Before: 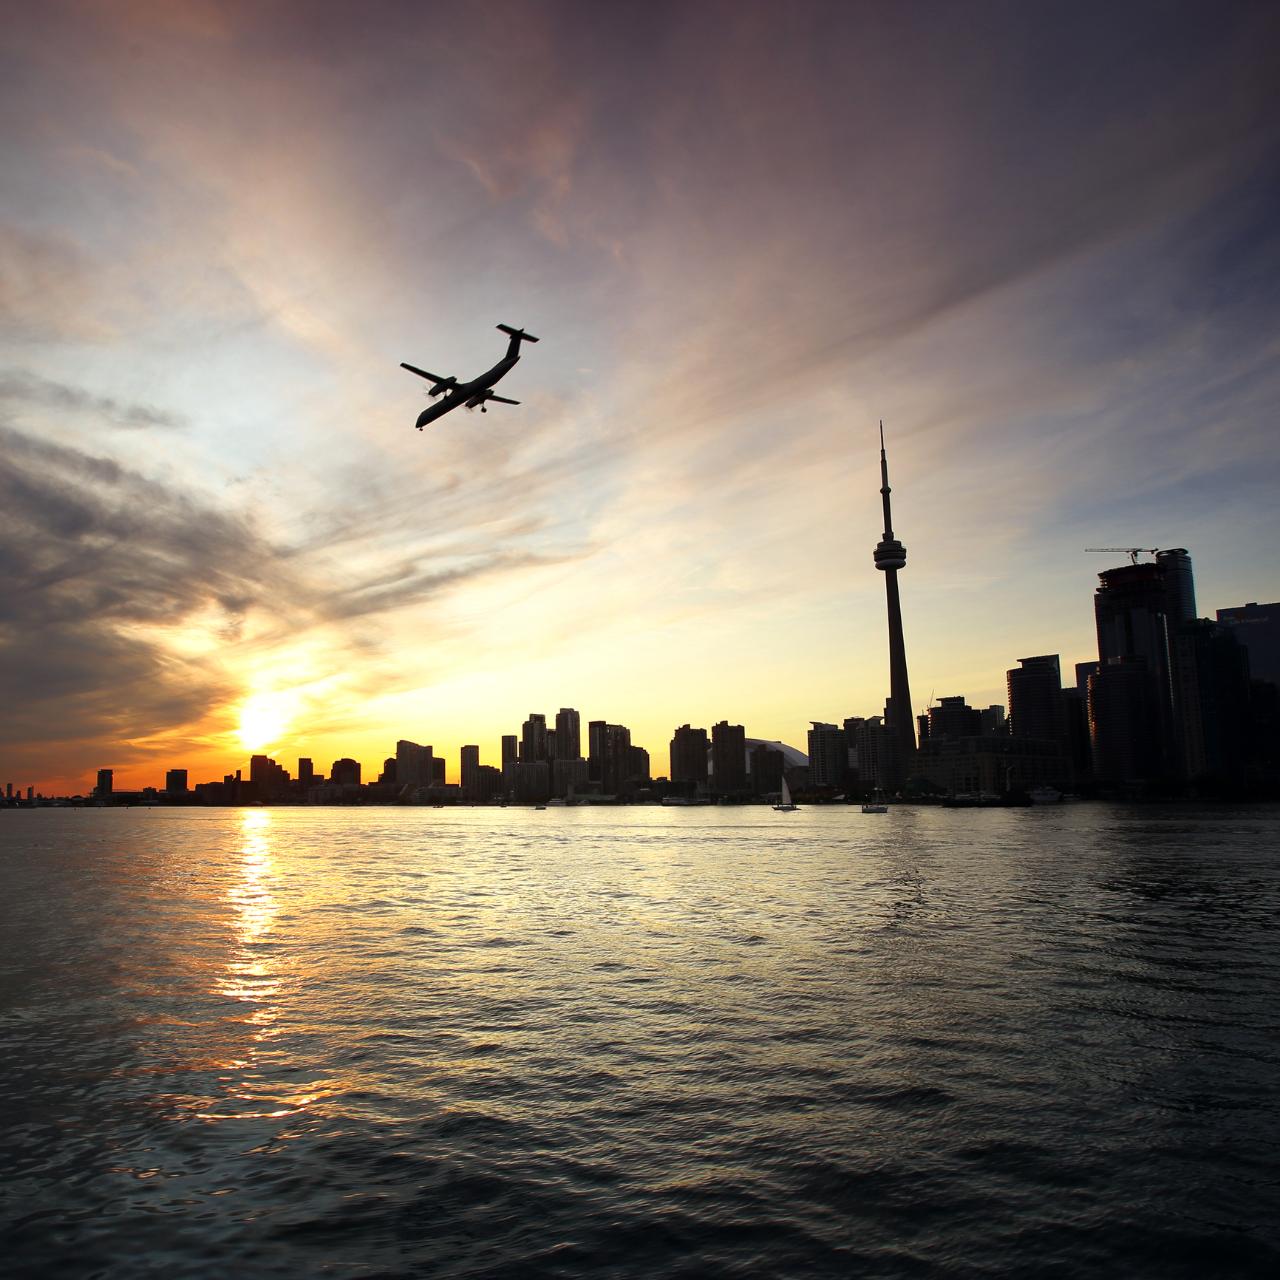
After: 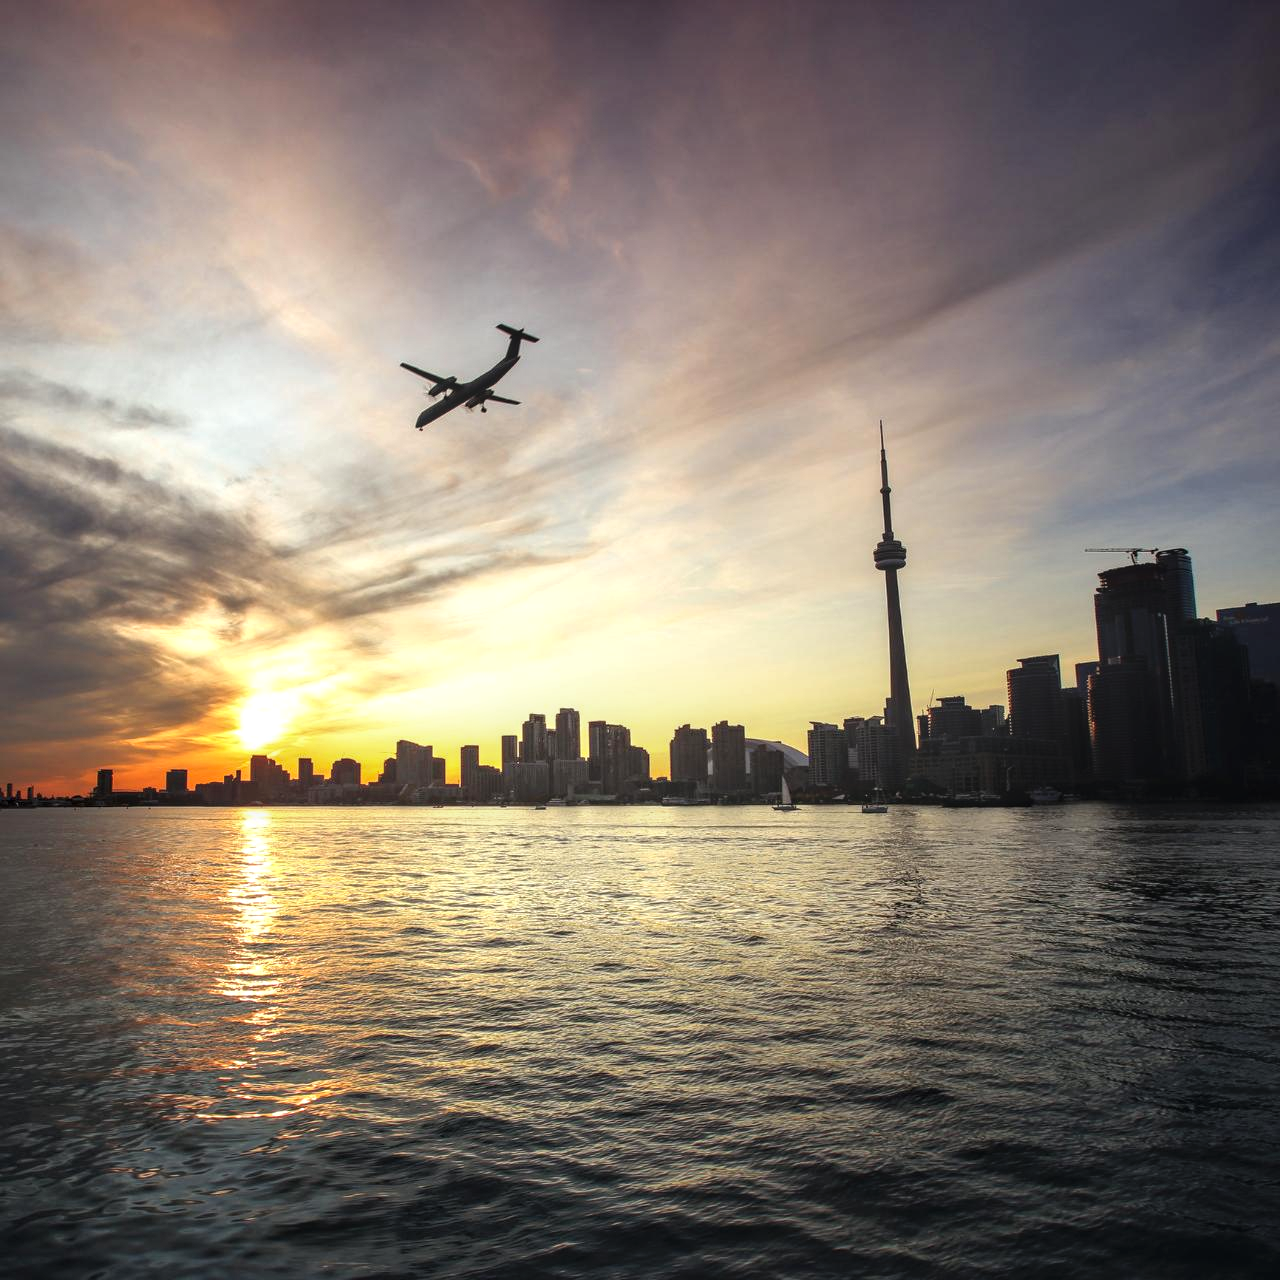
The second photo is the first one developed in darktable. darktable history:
local contrast: highlights 1%, shadows 6%, detail 134%
exposure: exposure 0.201 EV, compensate exposure bias true, compensate highlight preservation false
